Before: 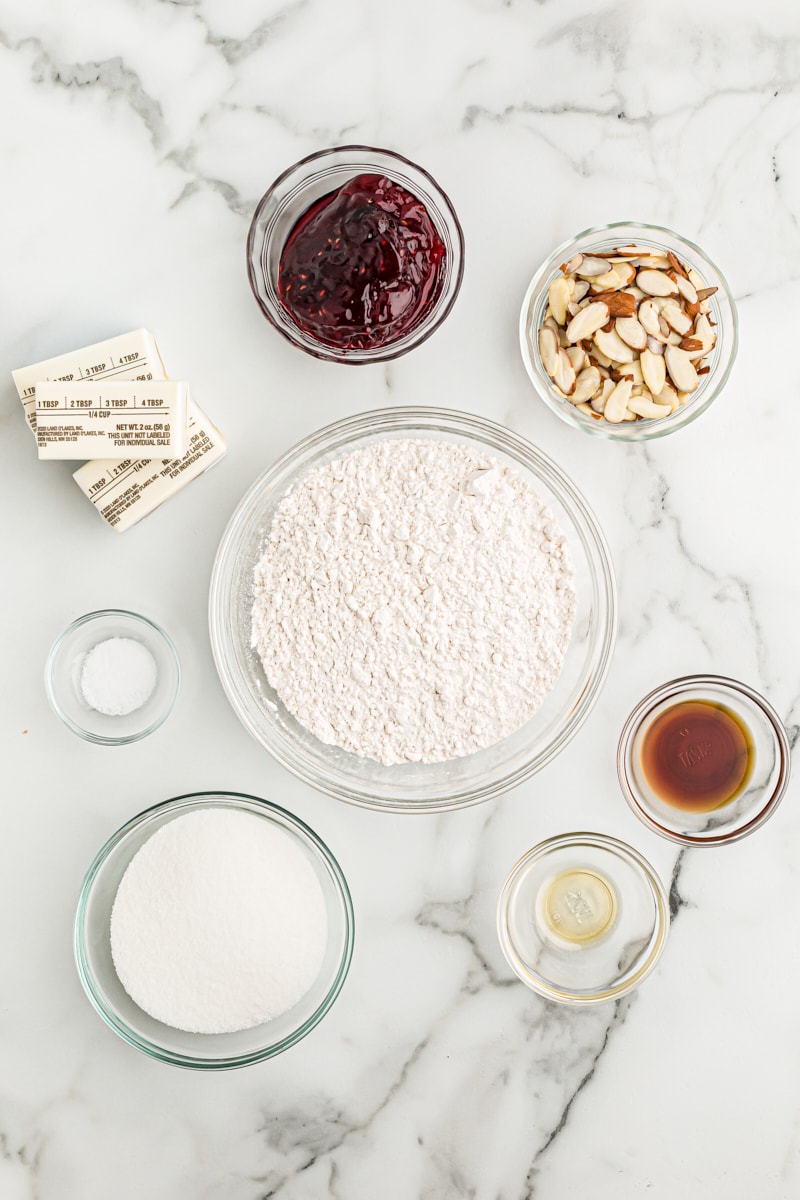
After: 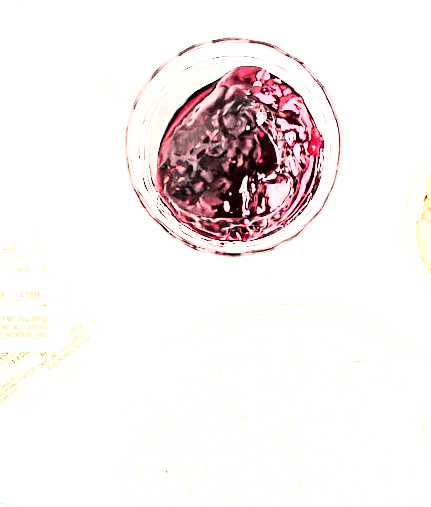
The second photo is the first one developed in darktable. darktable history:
exposure: black level correction 0, exposure 1.6 EV, compensate exposure bias true, compensate highlight preservation false
rgb curve: curves: ch0 [(0, 0) (0.21, 0.15) (0.24, 0.21) (0.5, 0.75) (0.75, 0.96) (0.89, 0.99) (1, 1)]; ch1 [(0, 0.02) (0.21, 0.13) (0.25, 0.2) (0.5, 0.67) (0.75, 0.9) (0.89, 0.97) (1, 1)]; ch2 [(0, 0.02) (0.21, 0.13) (0.25, 0.2) (0.5, 0.67) (0.75, 0.9) (0.89, 0.97) (1, 1)], compensate middle gray true
tone equalizer: -8 EV -0.417 EV, -7 EV -0.389 EV, -6 EV -0.333 EV, -5 EV -0.222 EV, -3 EV 0.222 EV, -2 EV 0.333 EV, -1 EV 0.389 EV, +0 EV 0.417 EV, edges refinement/feathering 500, mask exposure compensation -1.57 EV, preserve details no
color contrast: blue-yellow contrast 0.7
crop: left 15.306%, top 9.065%, right 30.789%, bottom 48.638%
